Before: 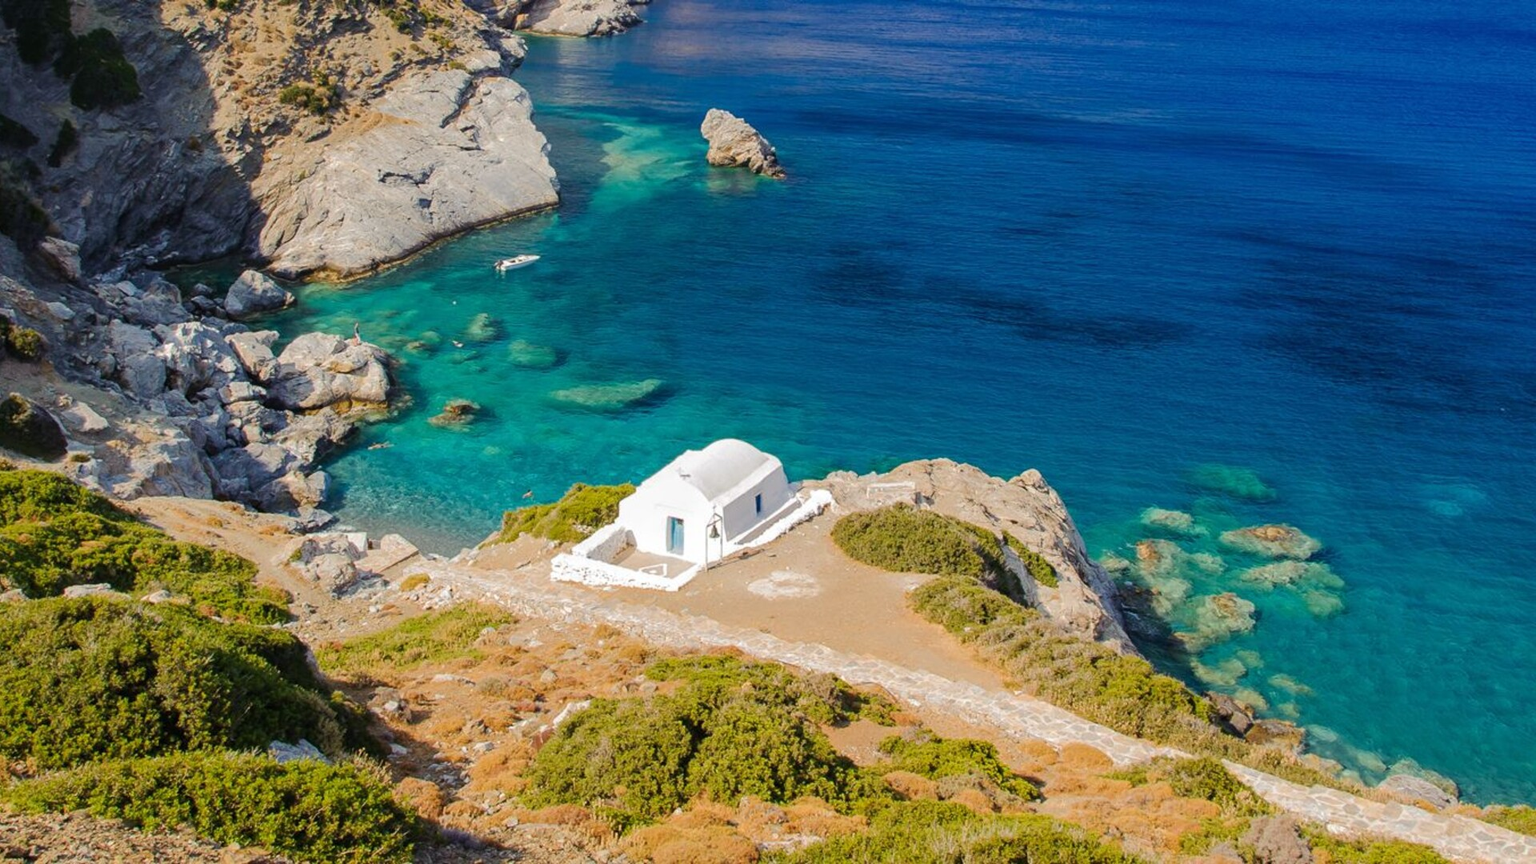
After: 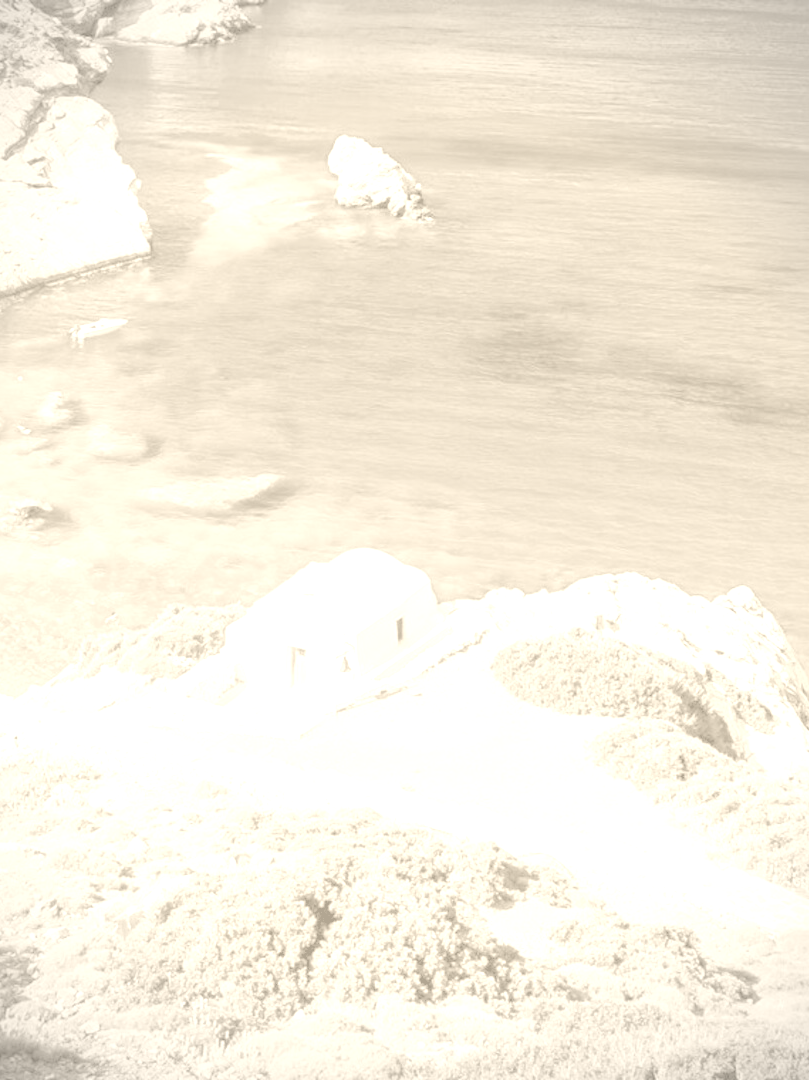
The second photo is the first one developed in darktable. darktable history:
contrast brightness saturation: contrast -0.08, brightness -0.04, saturation -0.11
crop: left 28.583%, right 29.231%
shadows and highlights: shadows 32, highlights -32, soften with gaussian
local contrast: mode bilateral grid, contrast 20, coarseness 50, detail 120%, midtone range 0.2
vignetting: fall-off radius 60.92%
levels: levels [0.072, 0.414, 0.976]
colorize: hue 36°, saturation 71%, lightness 80.79%
